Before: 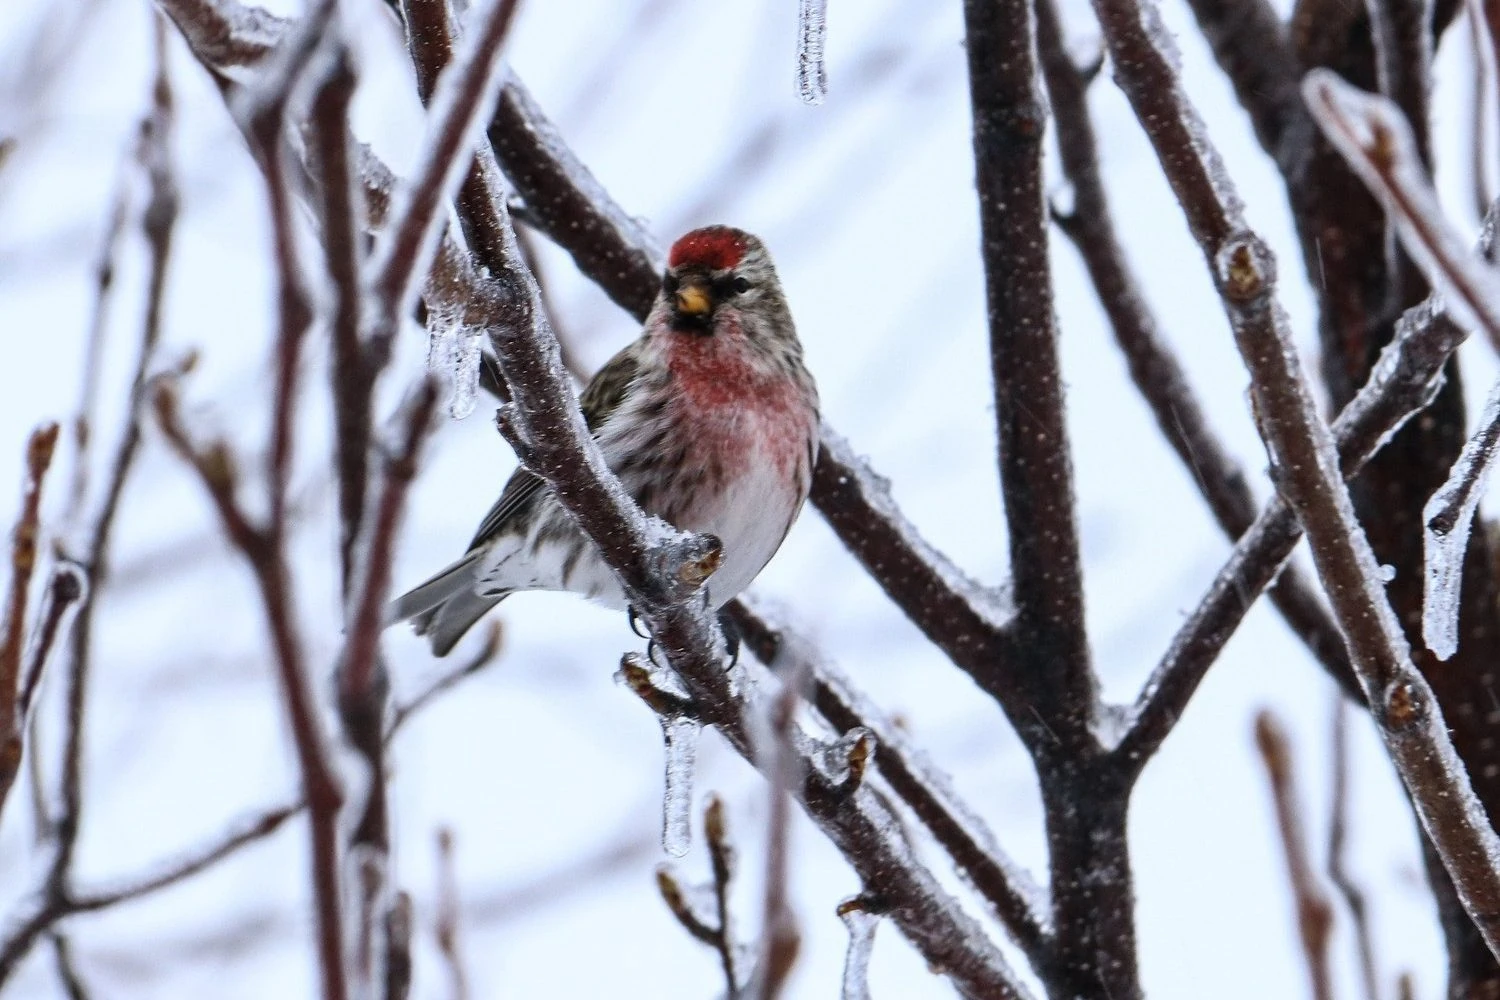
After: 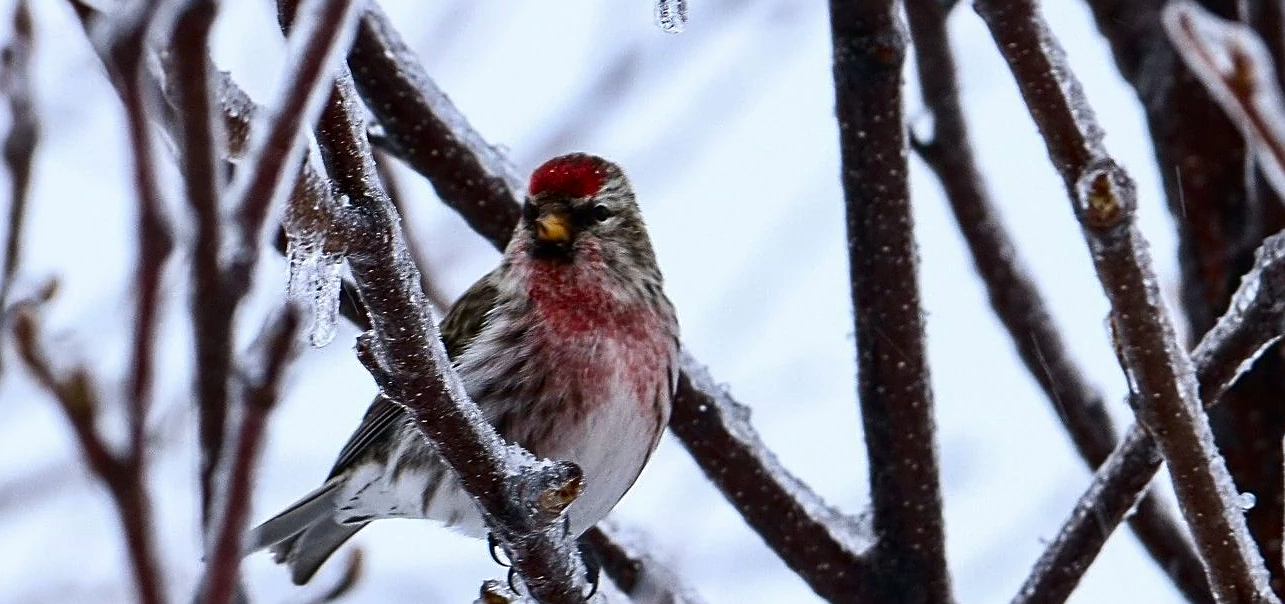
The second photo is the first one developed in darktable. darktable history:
contrast brightness saturation: contrast 0.07, brightness -0.14, saturation 0.11
sharpen: on, module defaults
crop and rotate: left 9.345%, top 7.22%, right 4.982%, bottom 32.331%
